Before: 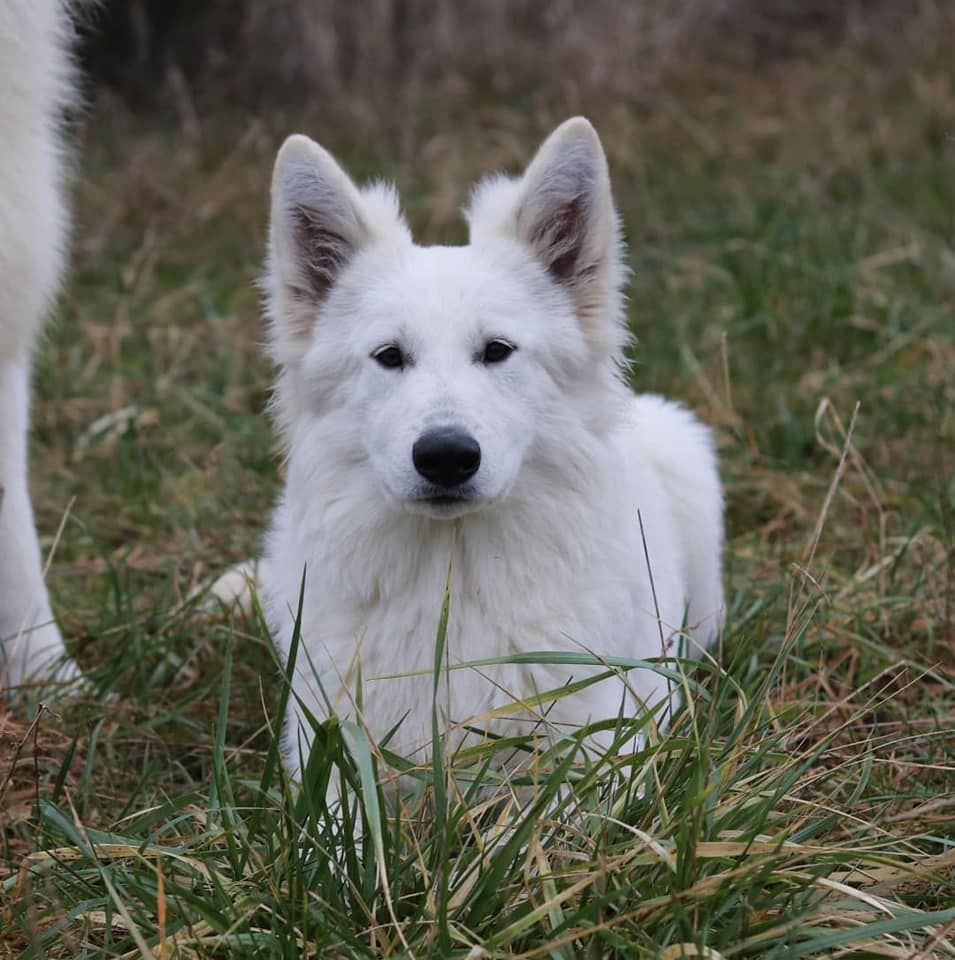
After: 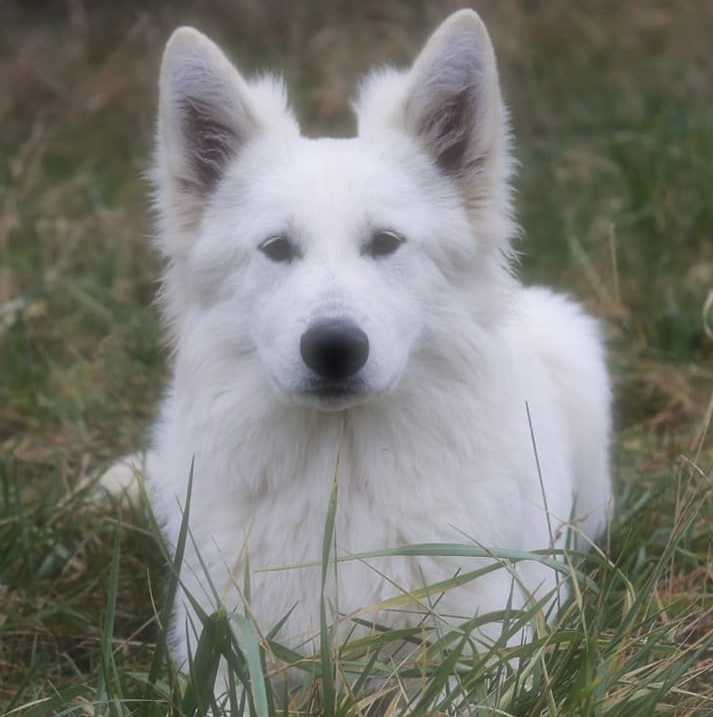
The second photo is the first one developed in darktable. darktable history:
soften: size 60.24%, saturation 65.46%, brightness 0.506 EV, mix 25.7%
crop and rotate: left 11.831%, top 11.346%, right 13.429%, bottom 13.899%
exposure: black level correction 0.001, compensate highlight preservation false
